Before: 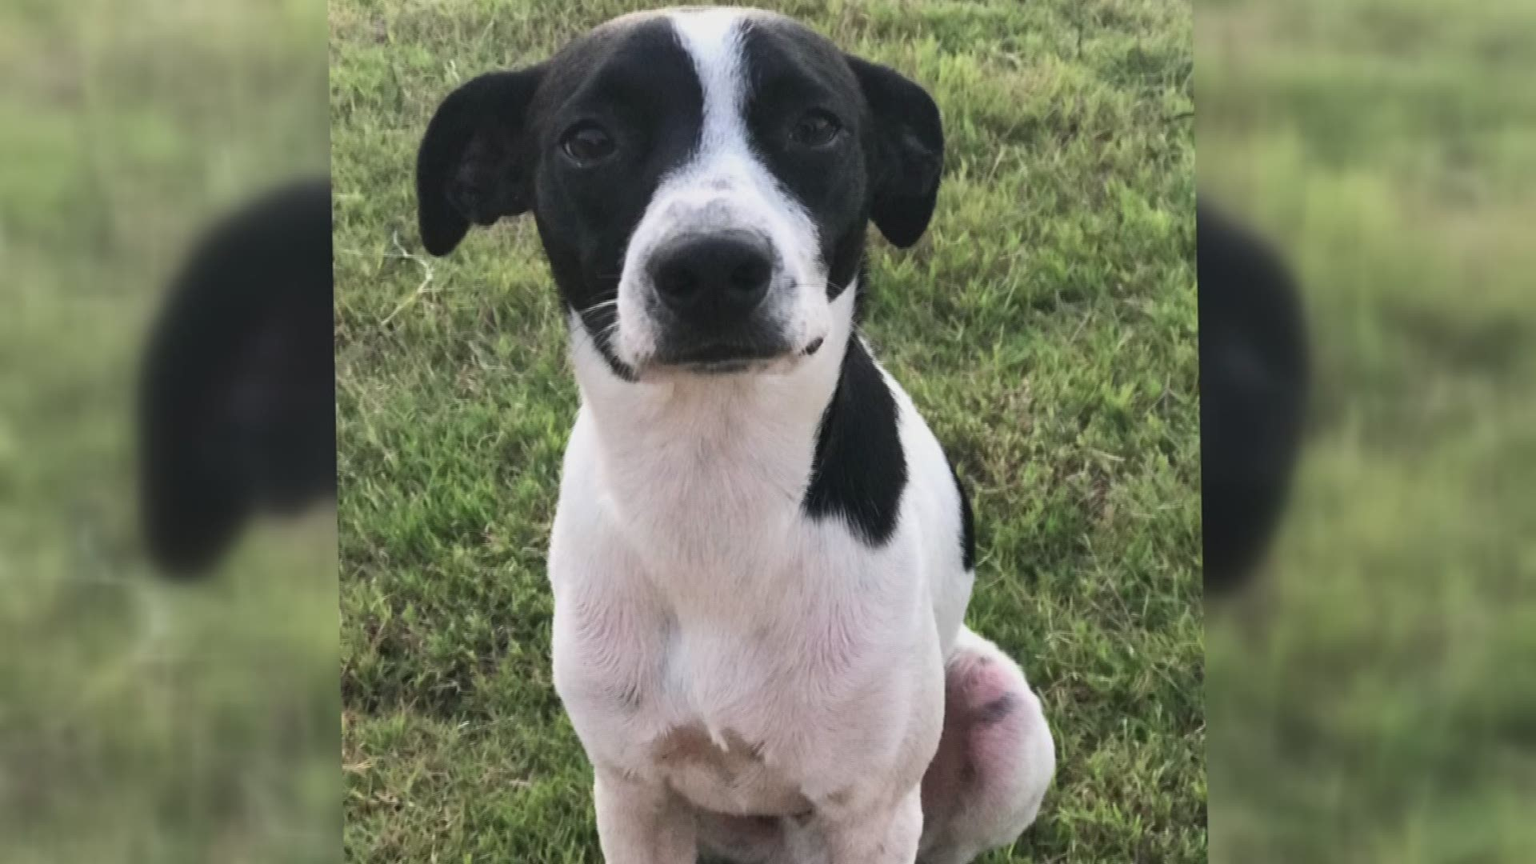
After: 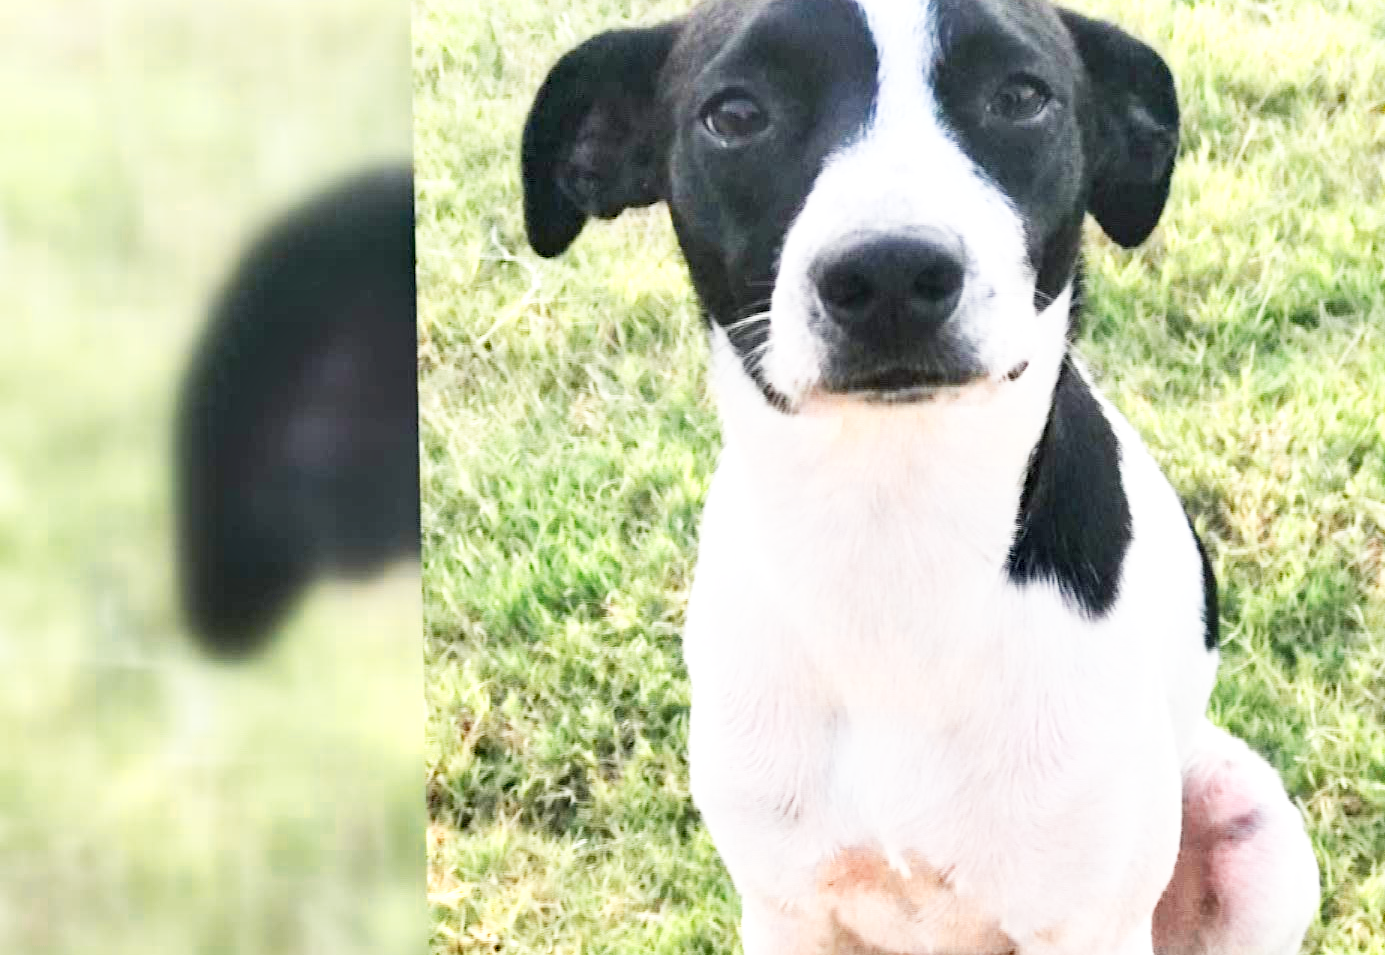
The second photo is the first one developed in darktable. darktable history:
crop: top 5.773%, right 27.833%, bottom 5.746%
contrast brightness saturation: contrast 0.031, brightness 0.061, saturation 0.123
base curve: curves: ch0 [(0, 0) (0.007, 0.004) (0.027, 0.03) (0.046, 0.07) (0.207, 0.54) (0.442, 0.872) (0.673, 0.972) (1, 1)], fusion 1, preserve colors none
color zones: curves: ch0 [(0.018, 0.548) (0.197, 0.654) (0.425, 0.447) (0.605, 0.658) (0.732, 0.579)]; ch1 [(0.105, 0.531) (0.224, 0.531) (0.386, 0.39) (0.618, 0.456) (0.732, 0.456) (0.956, 0.421)]; ch2 [(0.039, 0.583) (0.215, 0.465) (0.399, 0.544) (0.465, 0.548) (0.614, 0.447) (0.724, 0.43) (0.882, 0.623) (0.956, 0.632)]
